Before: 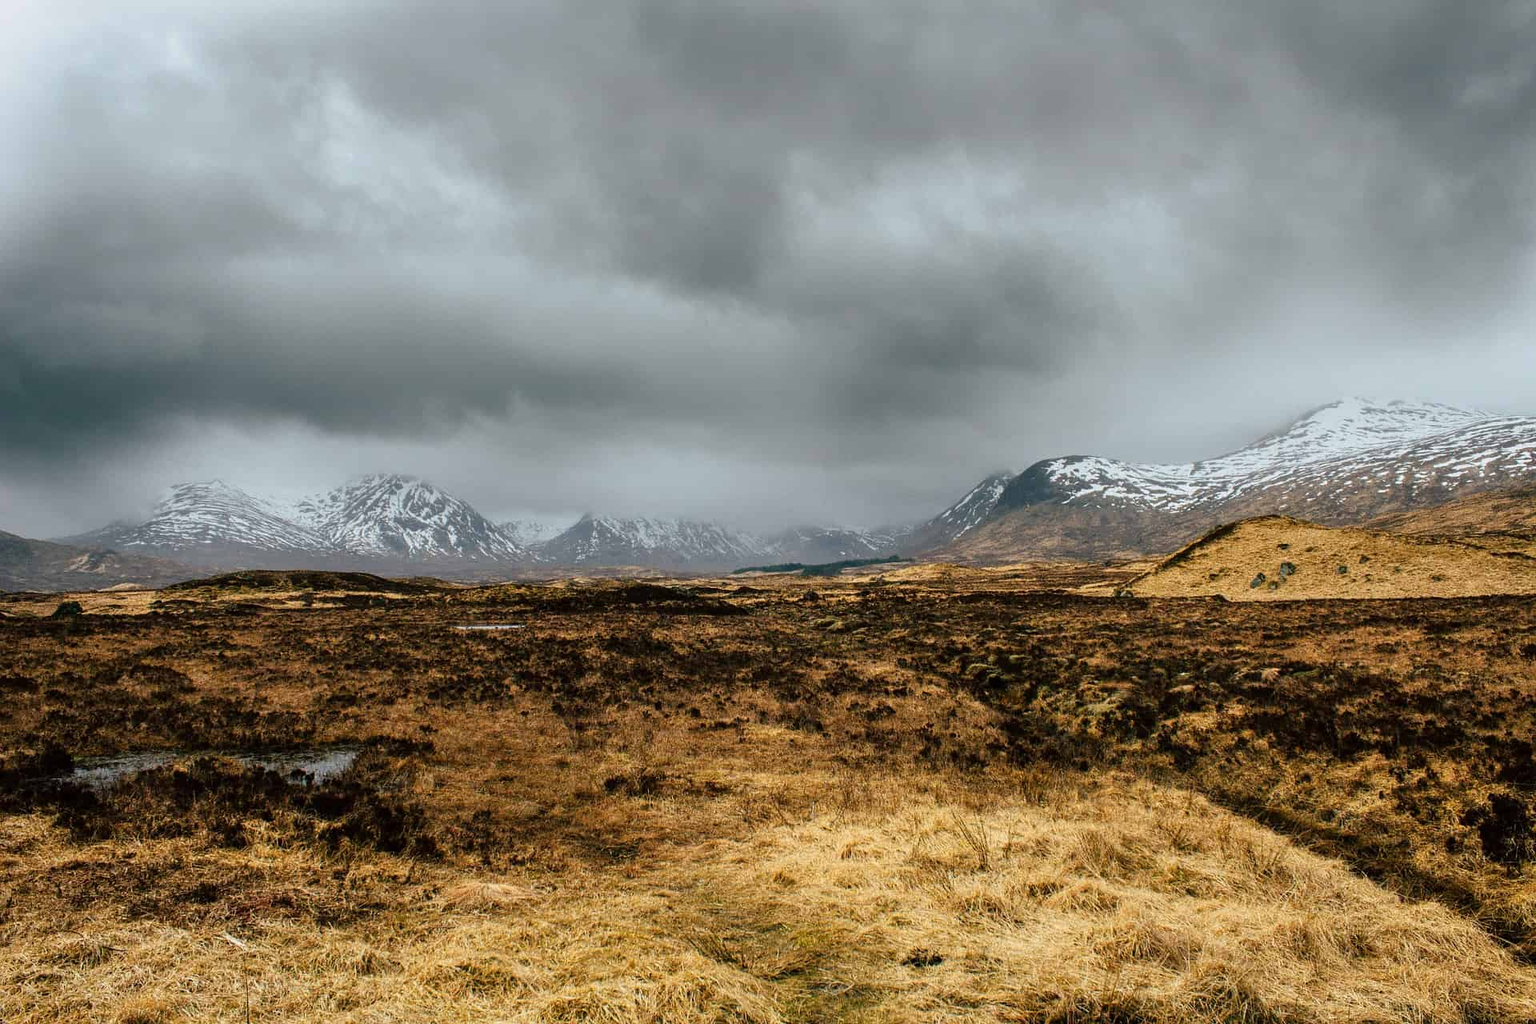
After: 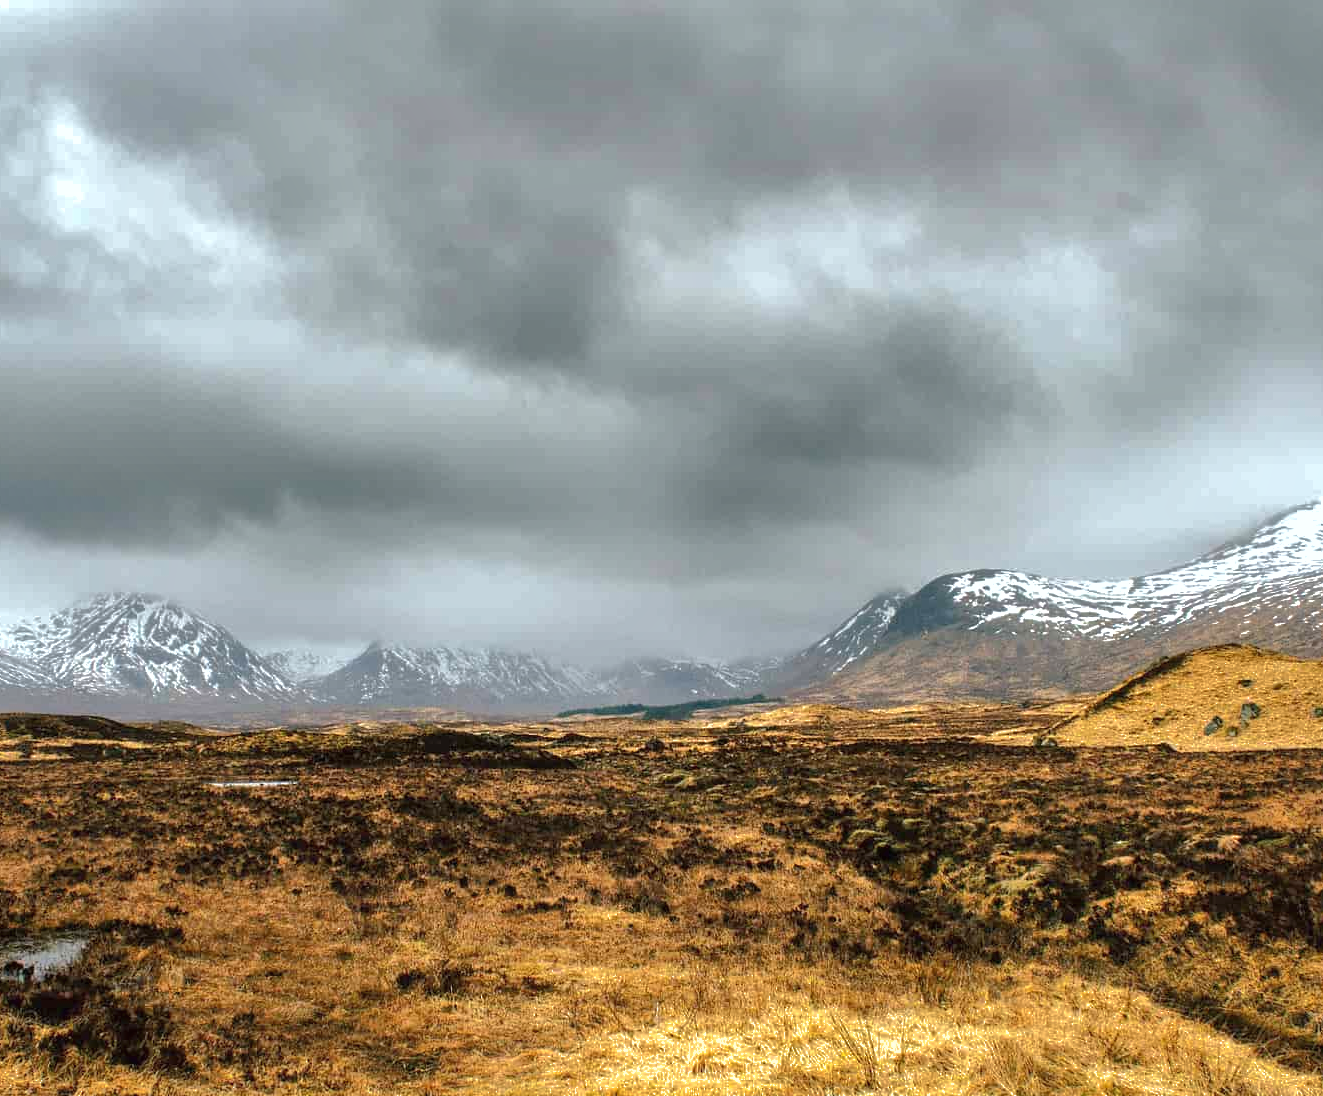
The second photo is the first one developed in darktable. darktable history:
crop: left 18.698%, right 12.386%, bottom 14.3%
shadows and highlights: shadows 40.26, highlights -59.99
exposure: black level correction 0, exposure 0.703 EV, compensate exposure bias true, compensate highlight preservation false
